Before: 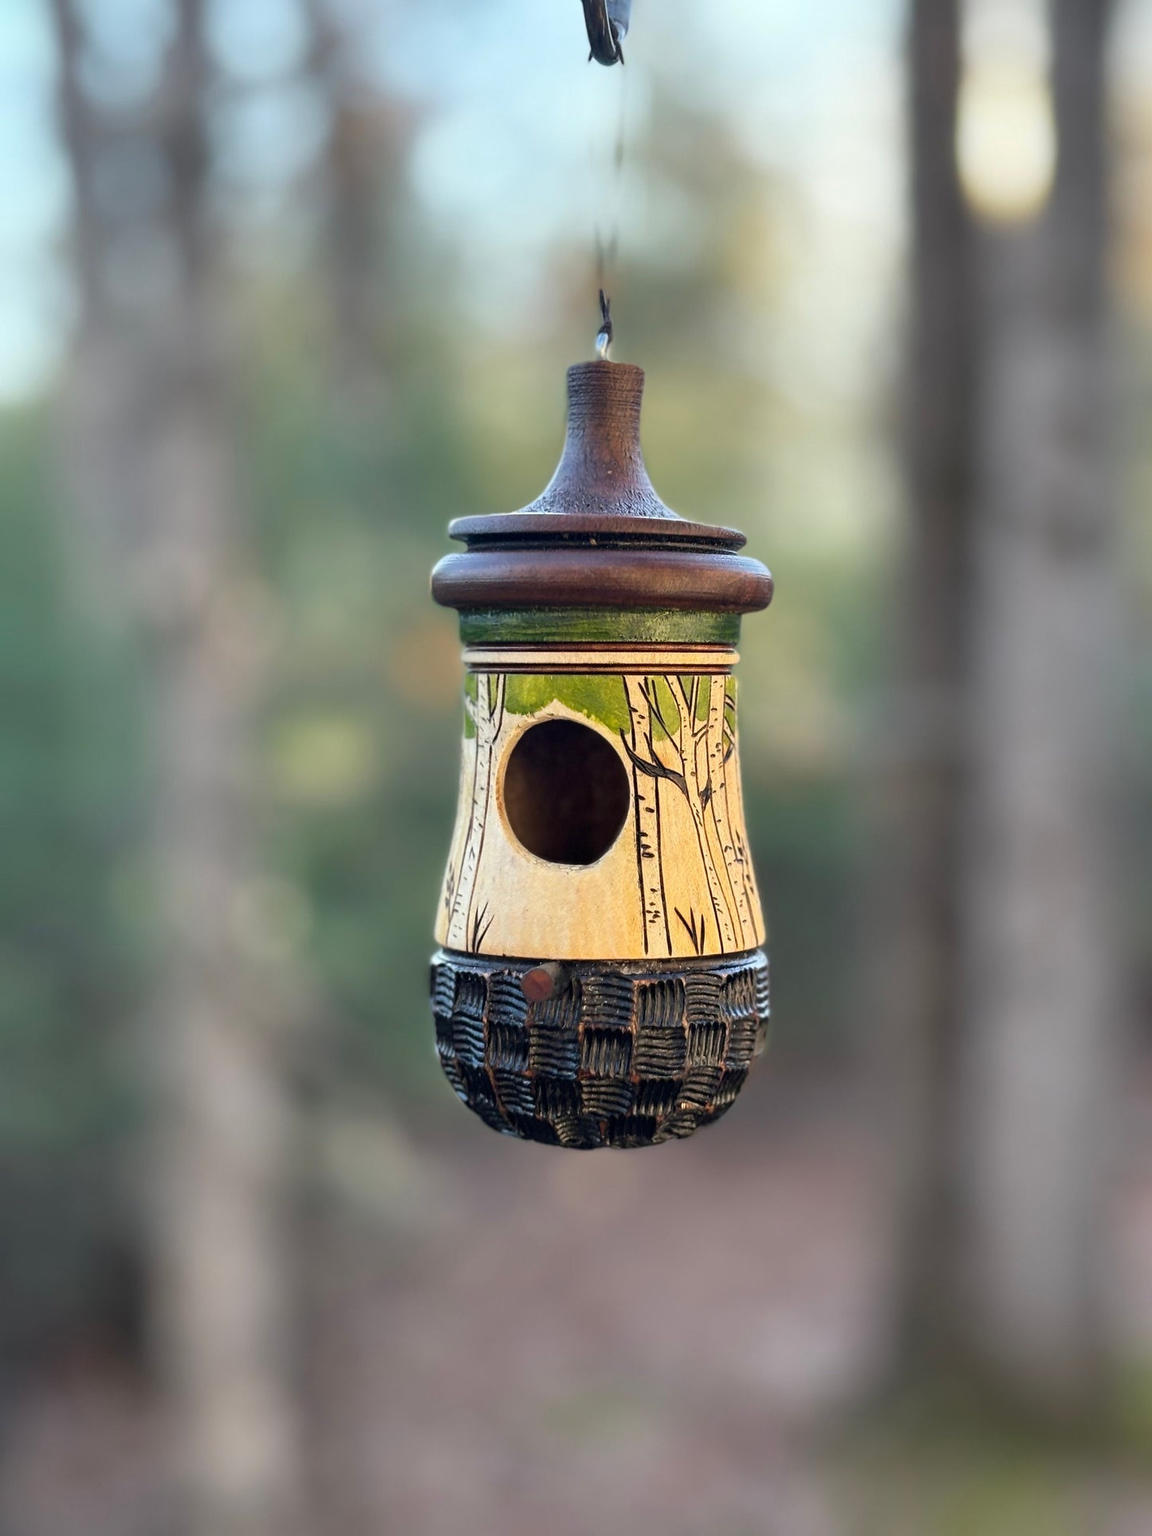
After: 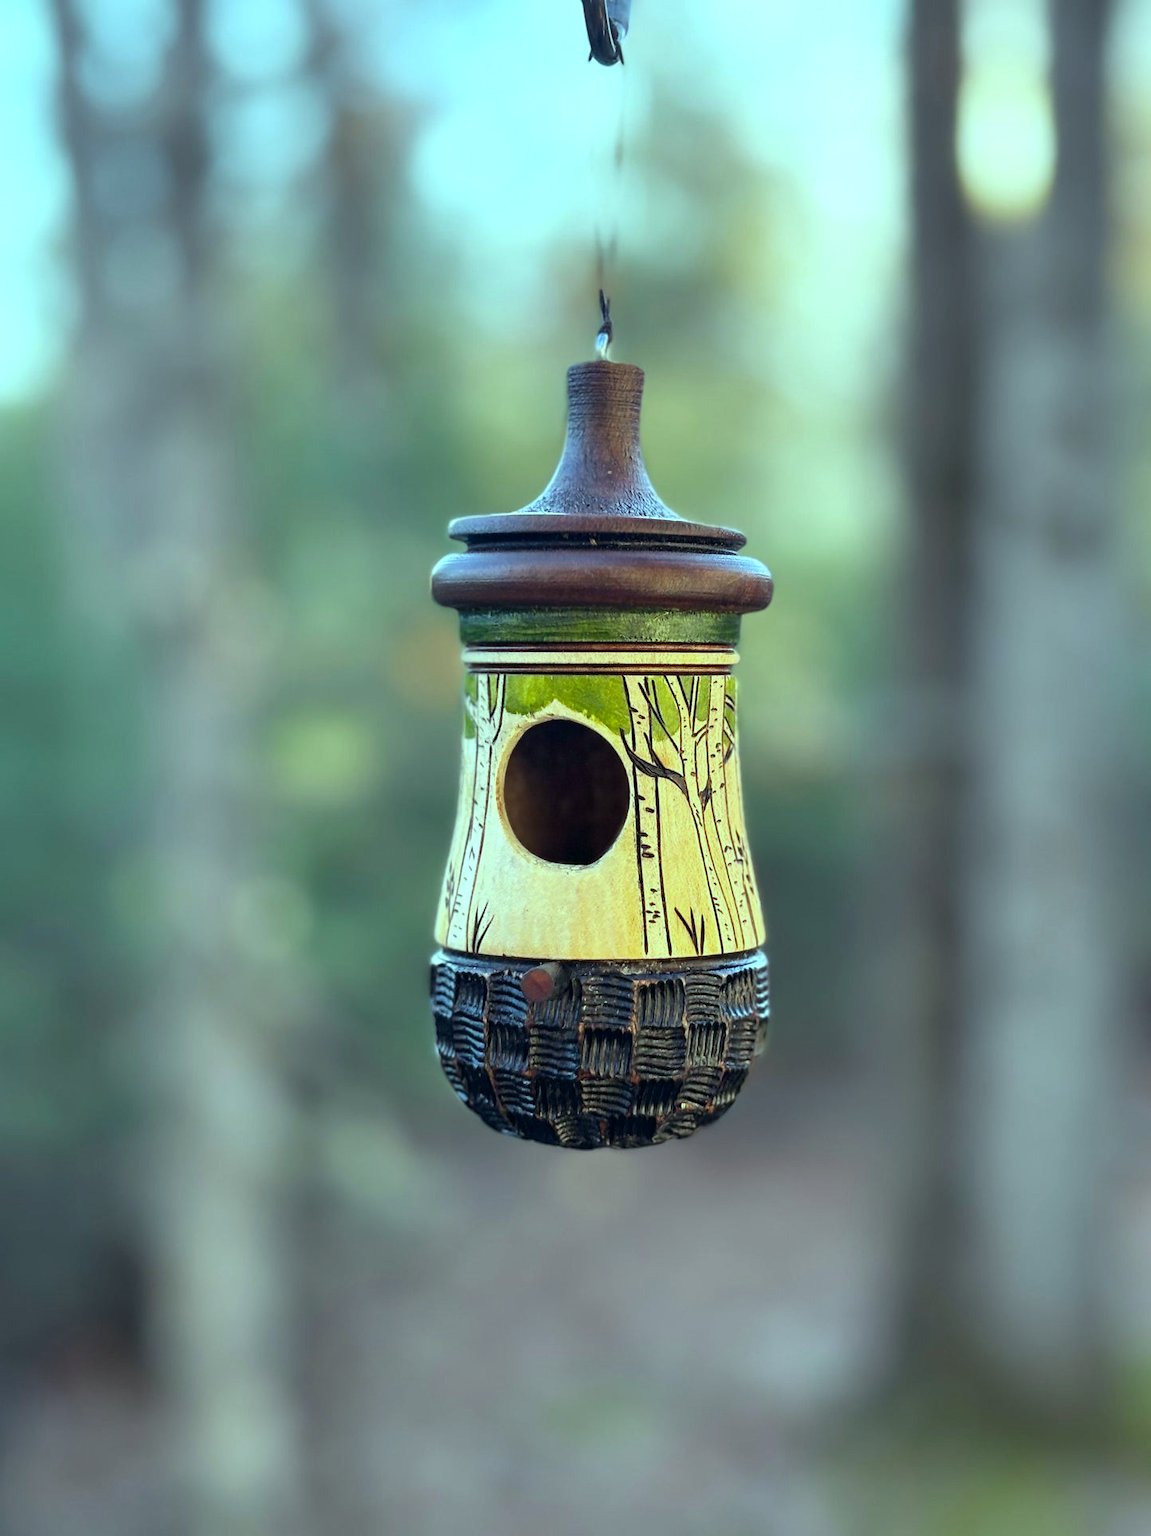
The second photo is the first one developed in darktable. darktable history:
color balance: mode lift, gamma, gain (sRGB), lift [0.997, 0.979, 1.021, 1.011], gamma [1, 1.084, 0.916, 0.998], gain [1, 0.87, 1.13, 1.101], contrast 4.55%, contrast fulcrum 38.24%, output saturation 104.09%
contrast brightness saturation: saturation 0.1
